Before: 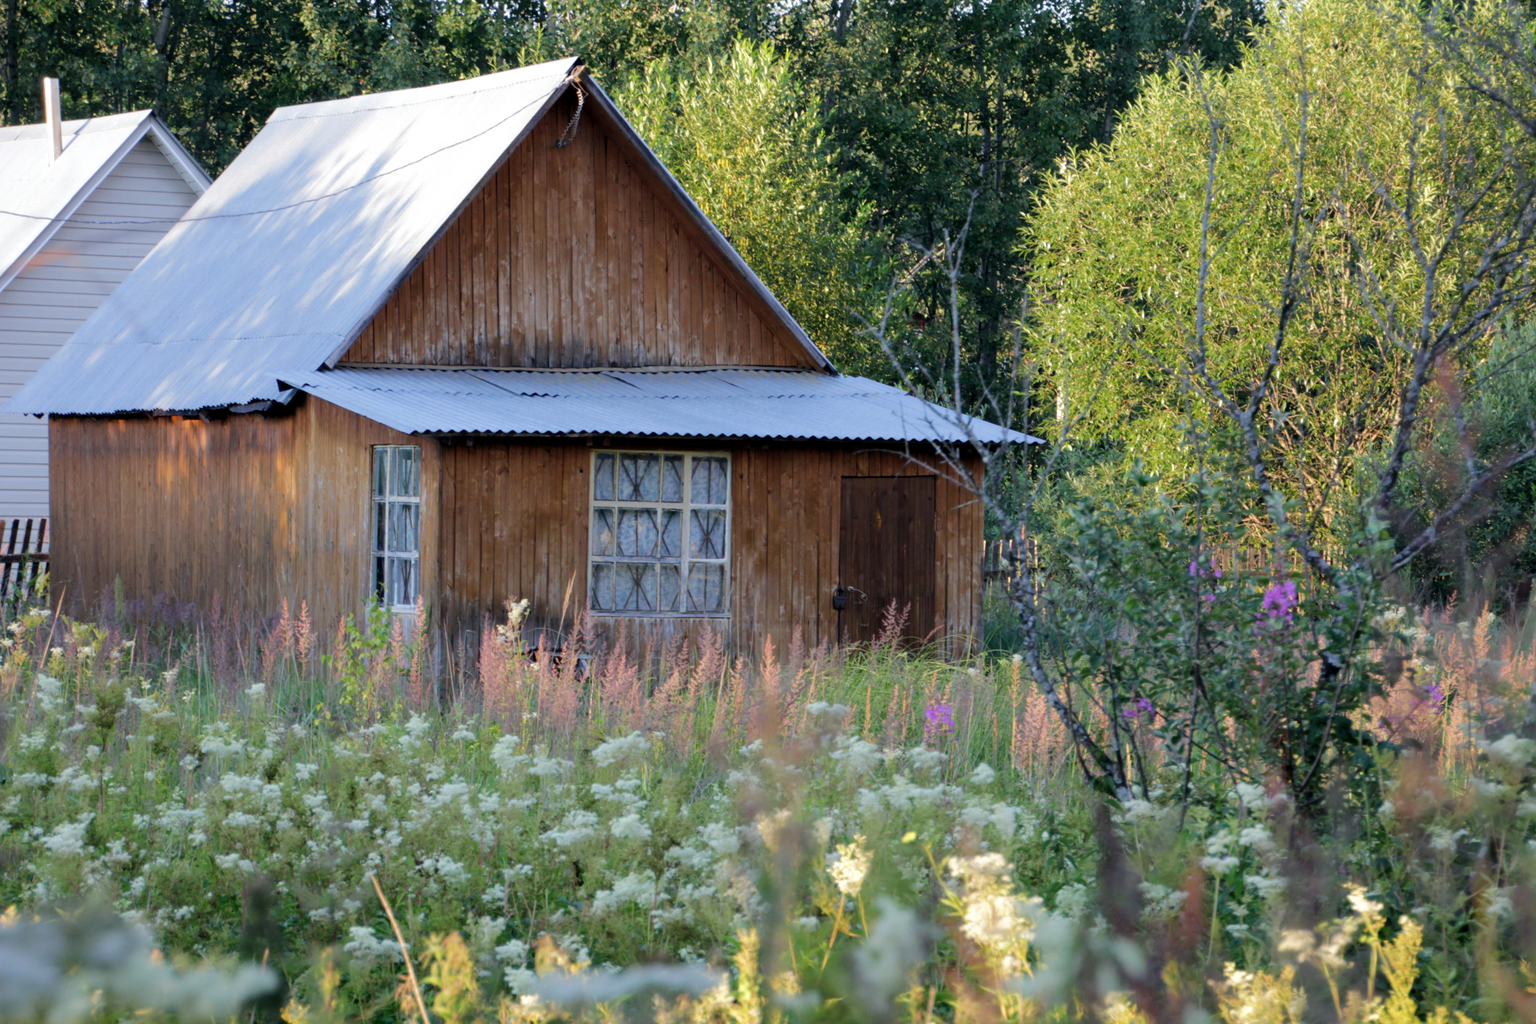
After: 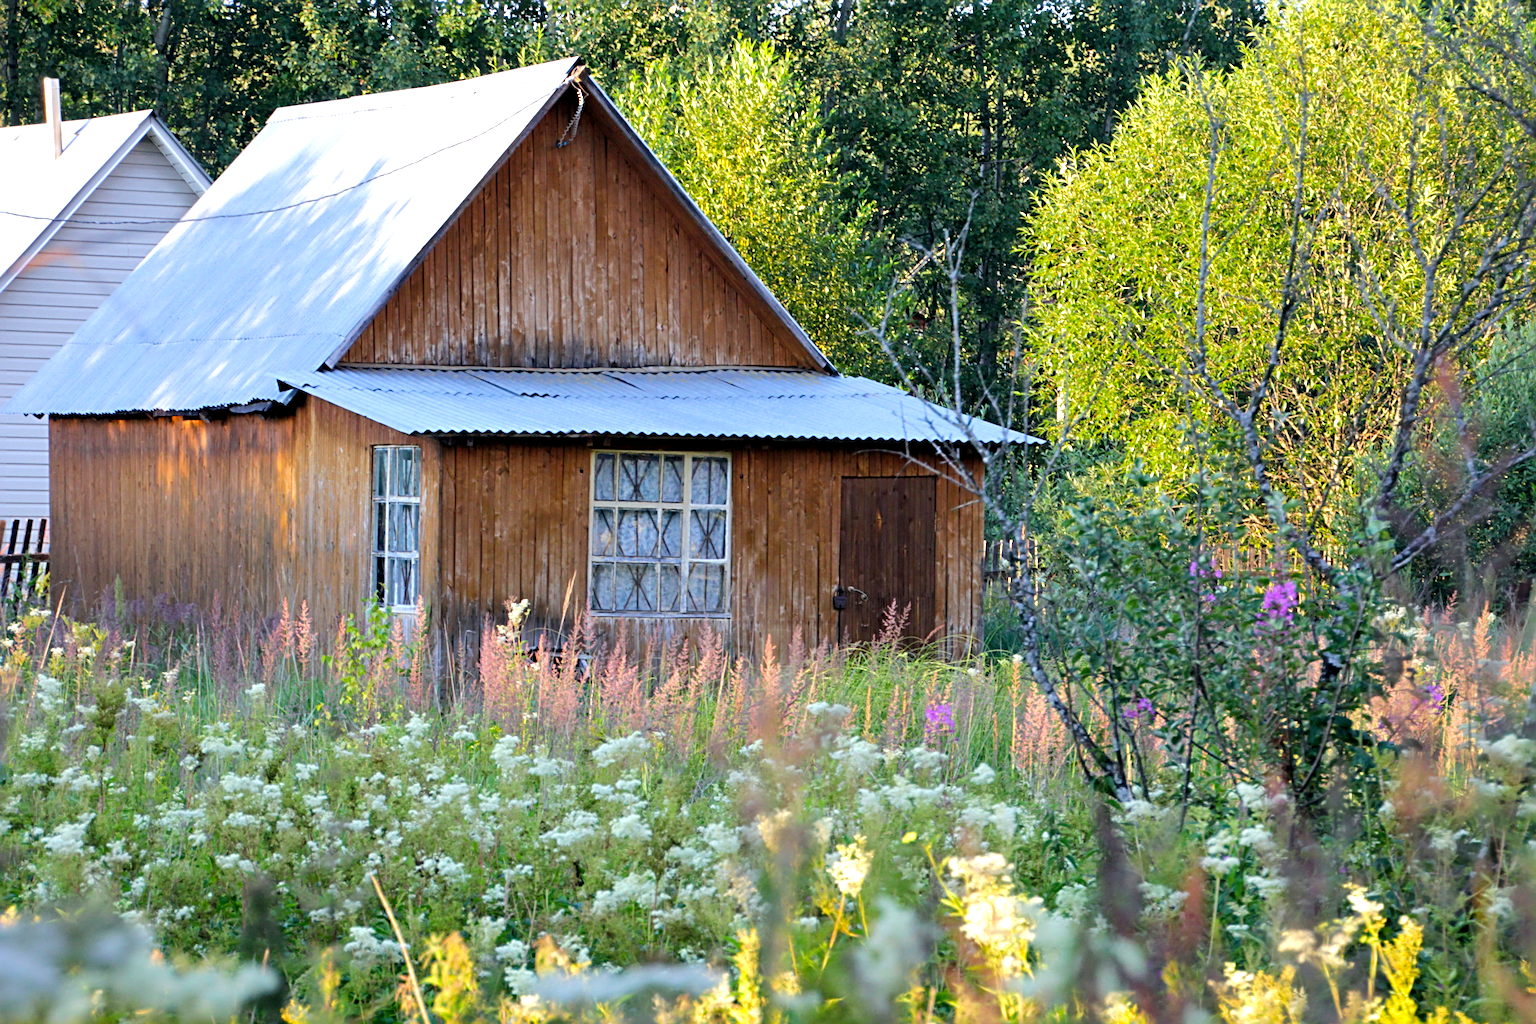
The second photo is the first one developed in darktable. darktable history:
exposure: exposure 0.559 EV, compensate highlight preservation false
color balance: output saturation 120%
shadows and highlights: shadows 32, highlights -32, soften with gaussian
sharpen: radius 4.883
